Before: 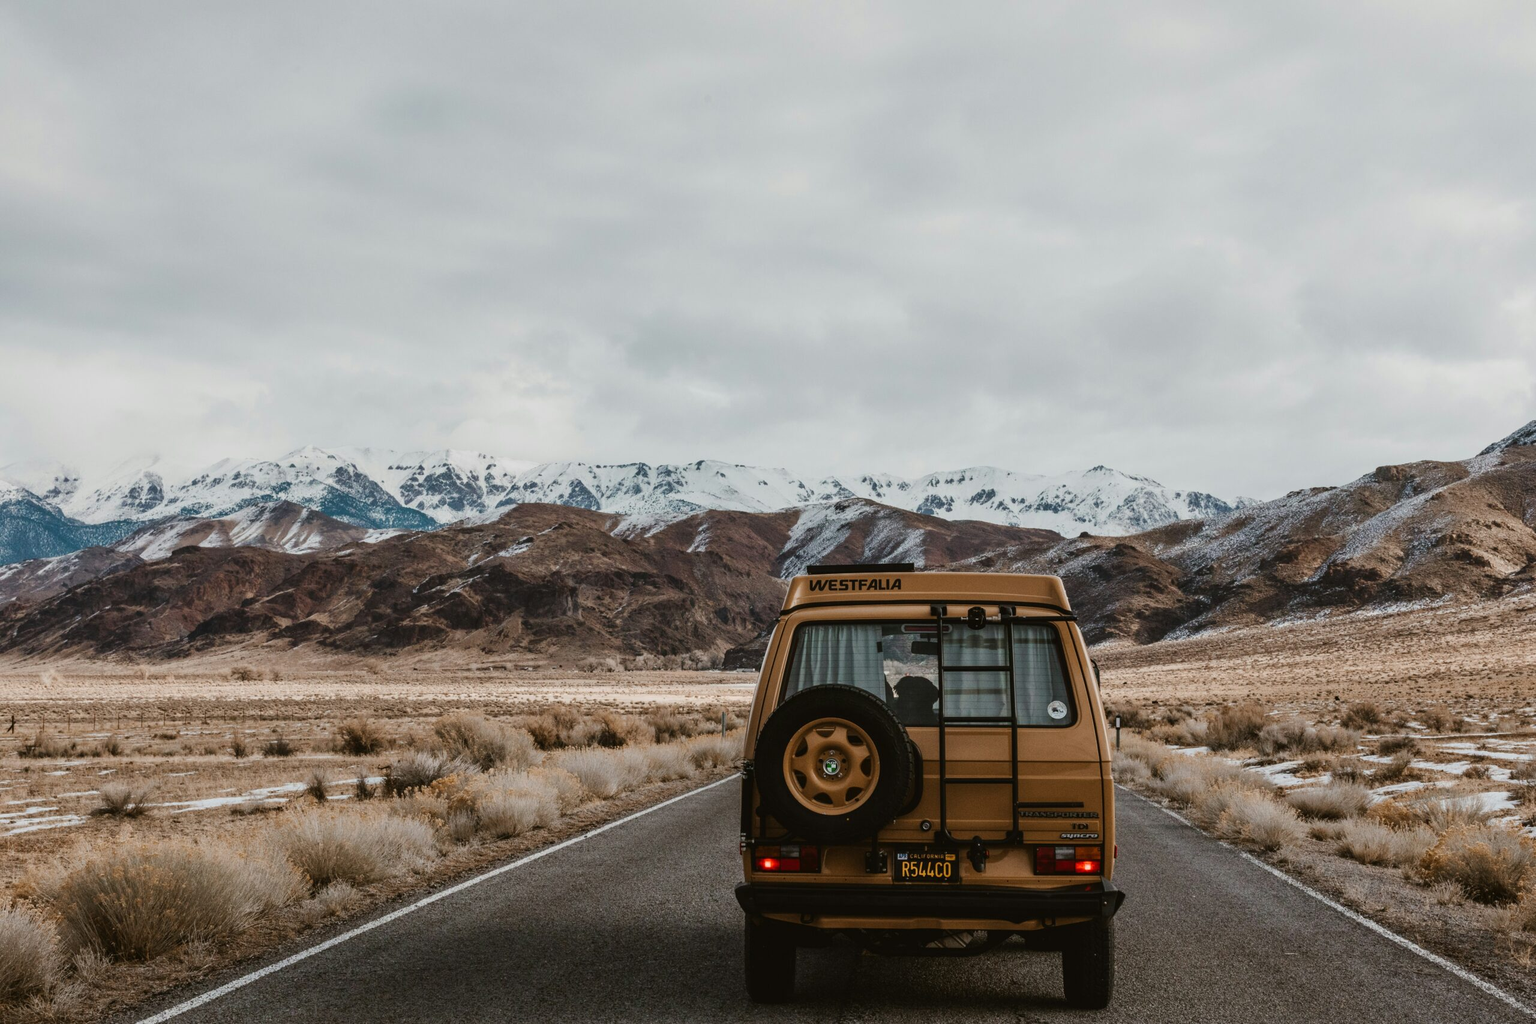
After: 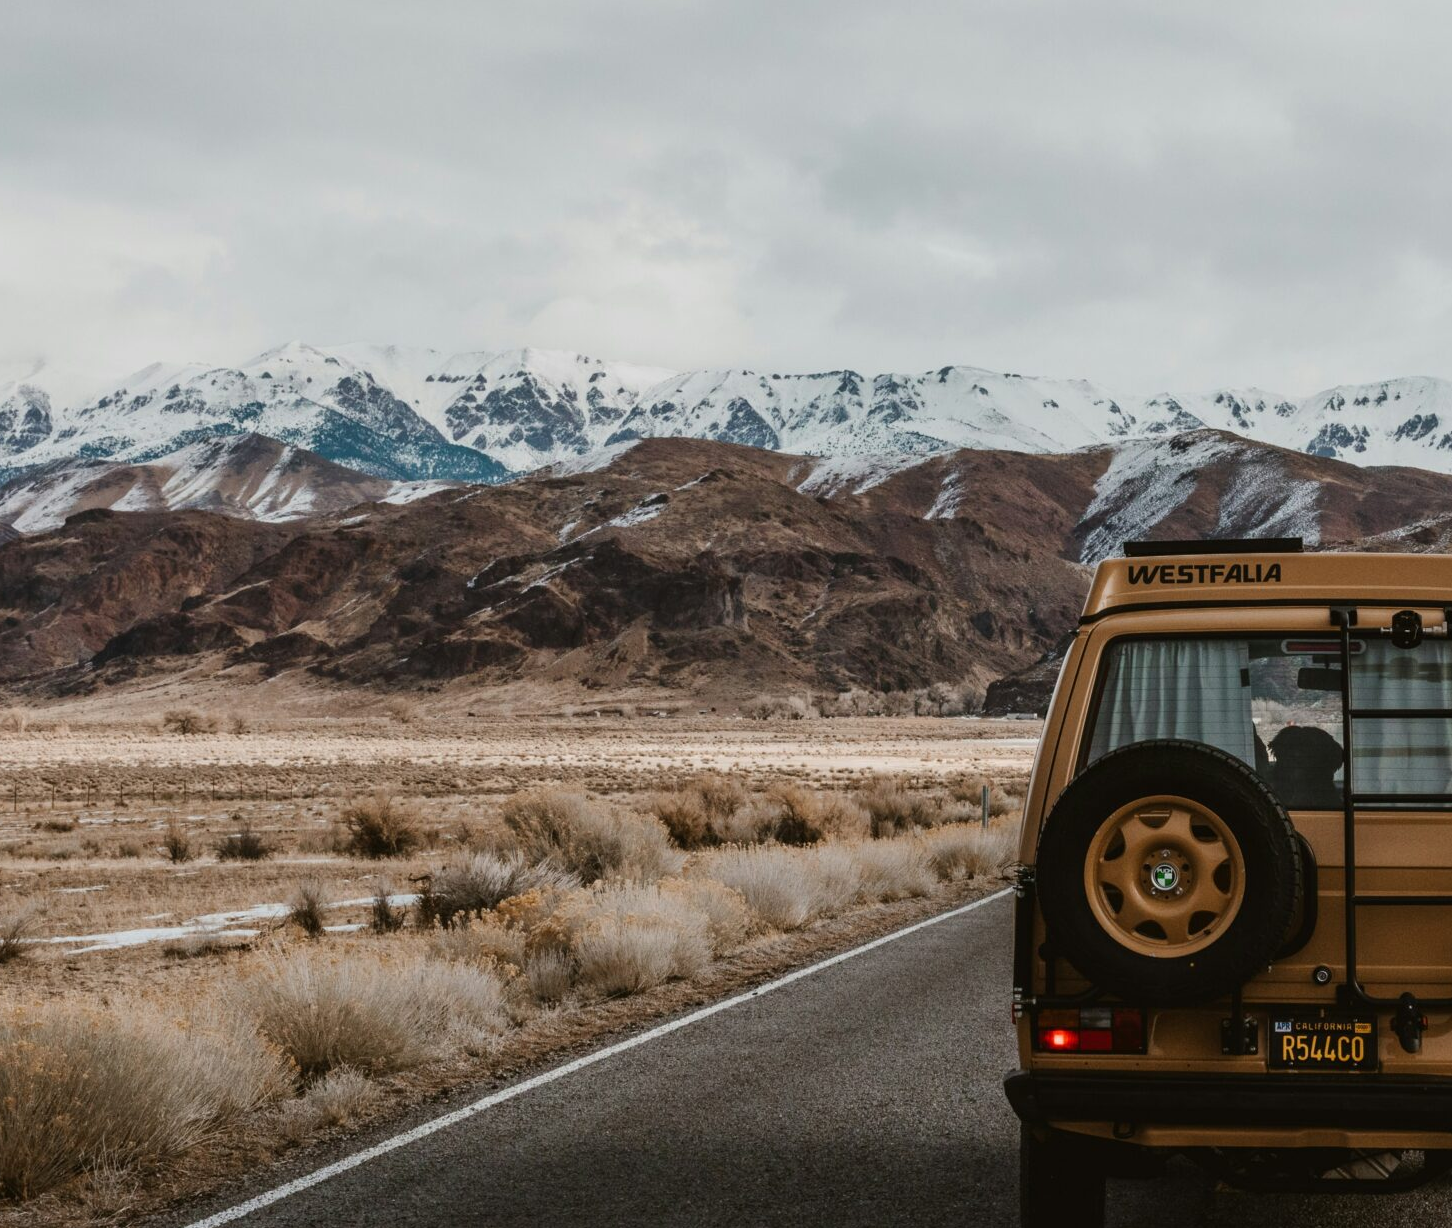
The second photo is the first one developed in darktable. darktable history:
crop: left 8.633%, top 23.522%, right 34.646%, bottom 4.494%
